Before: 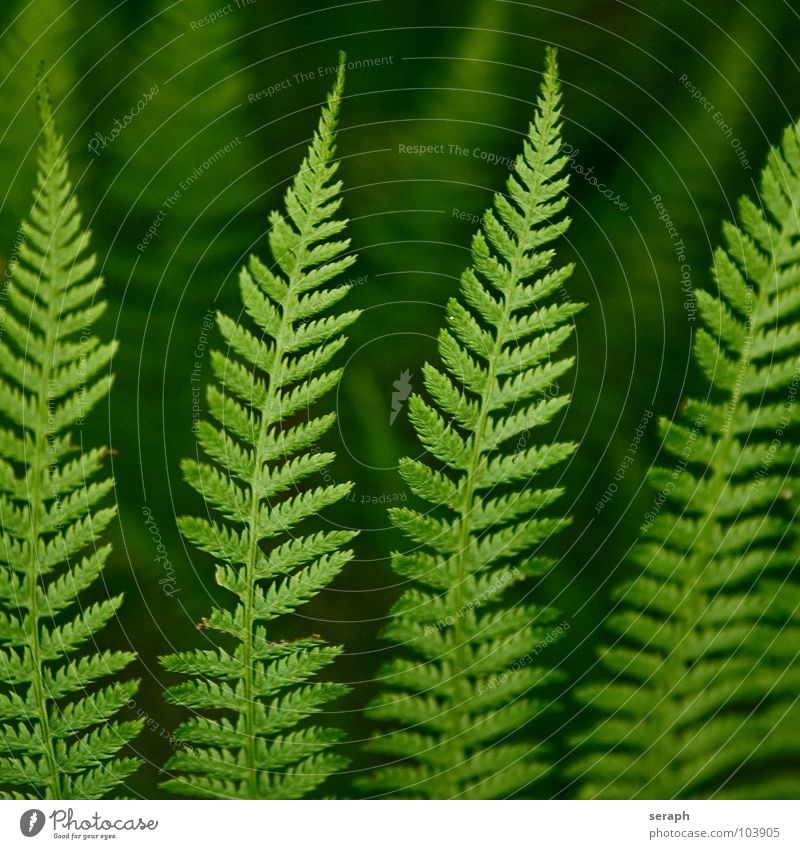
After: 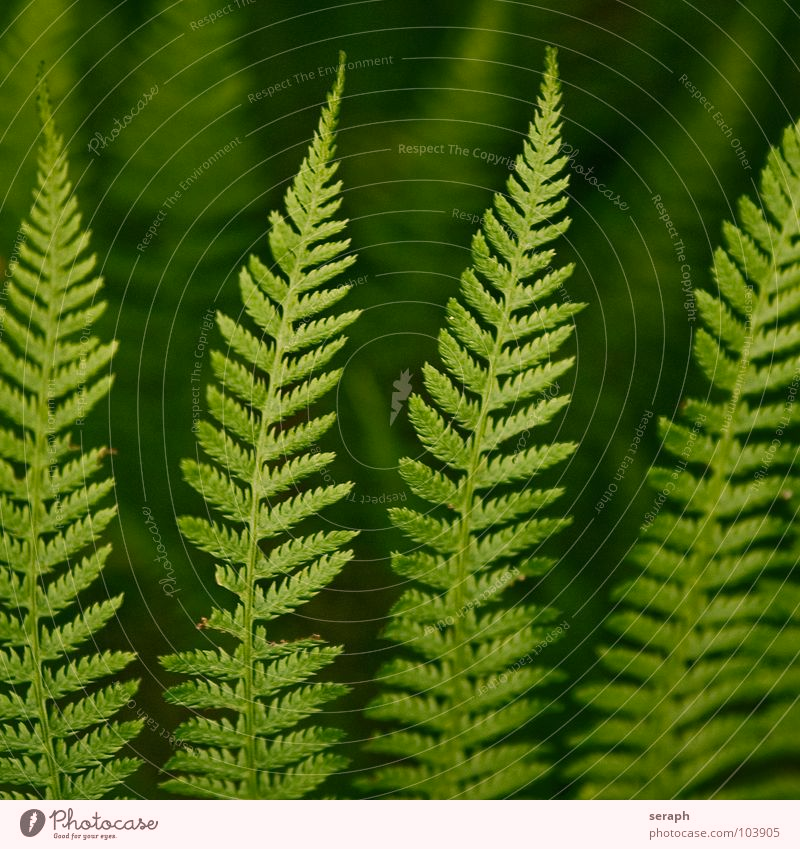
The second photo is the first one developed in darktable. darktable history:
color correction: highlights a* 14.63, highlights b* 4.82
